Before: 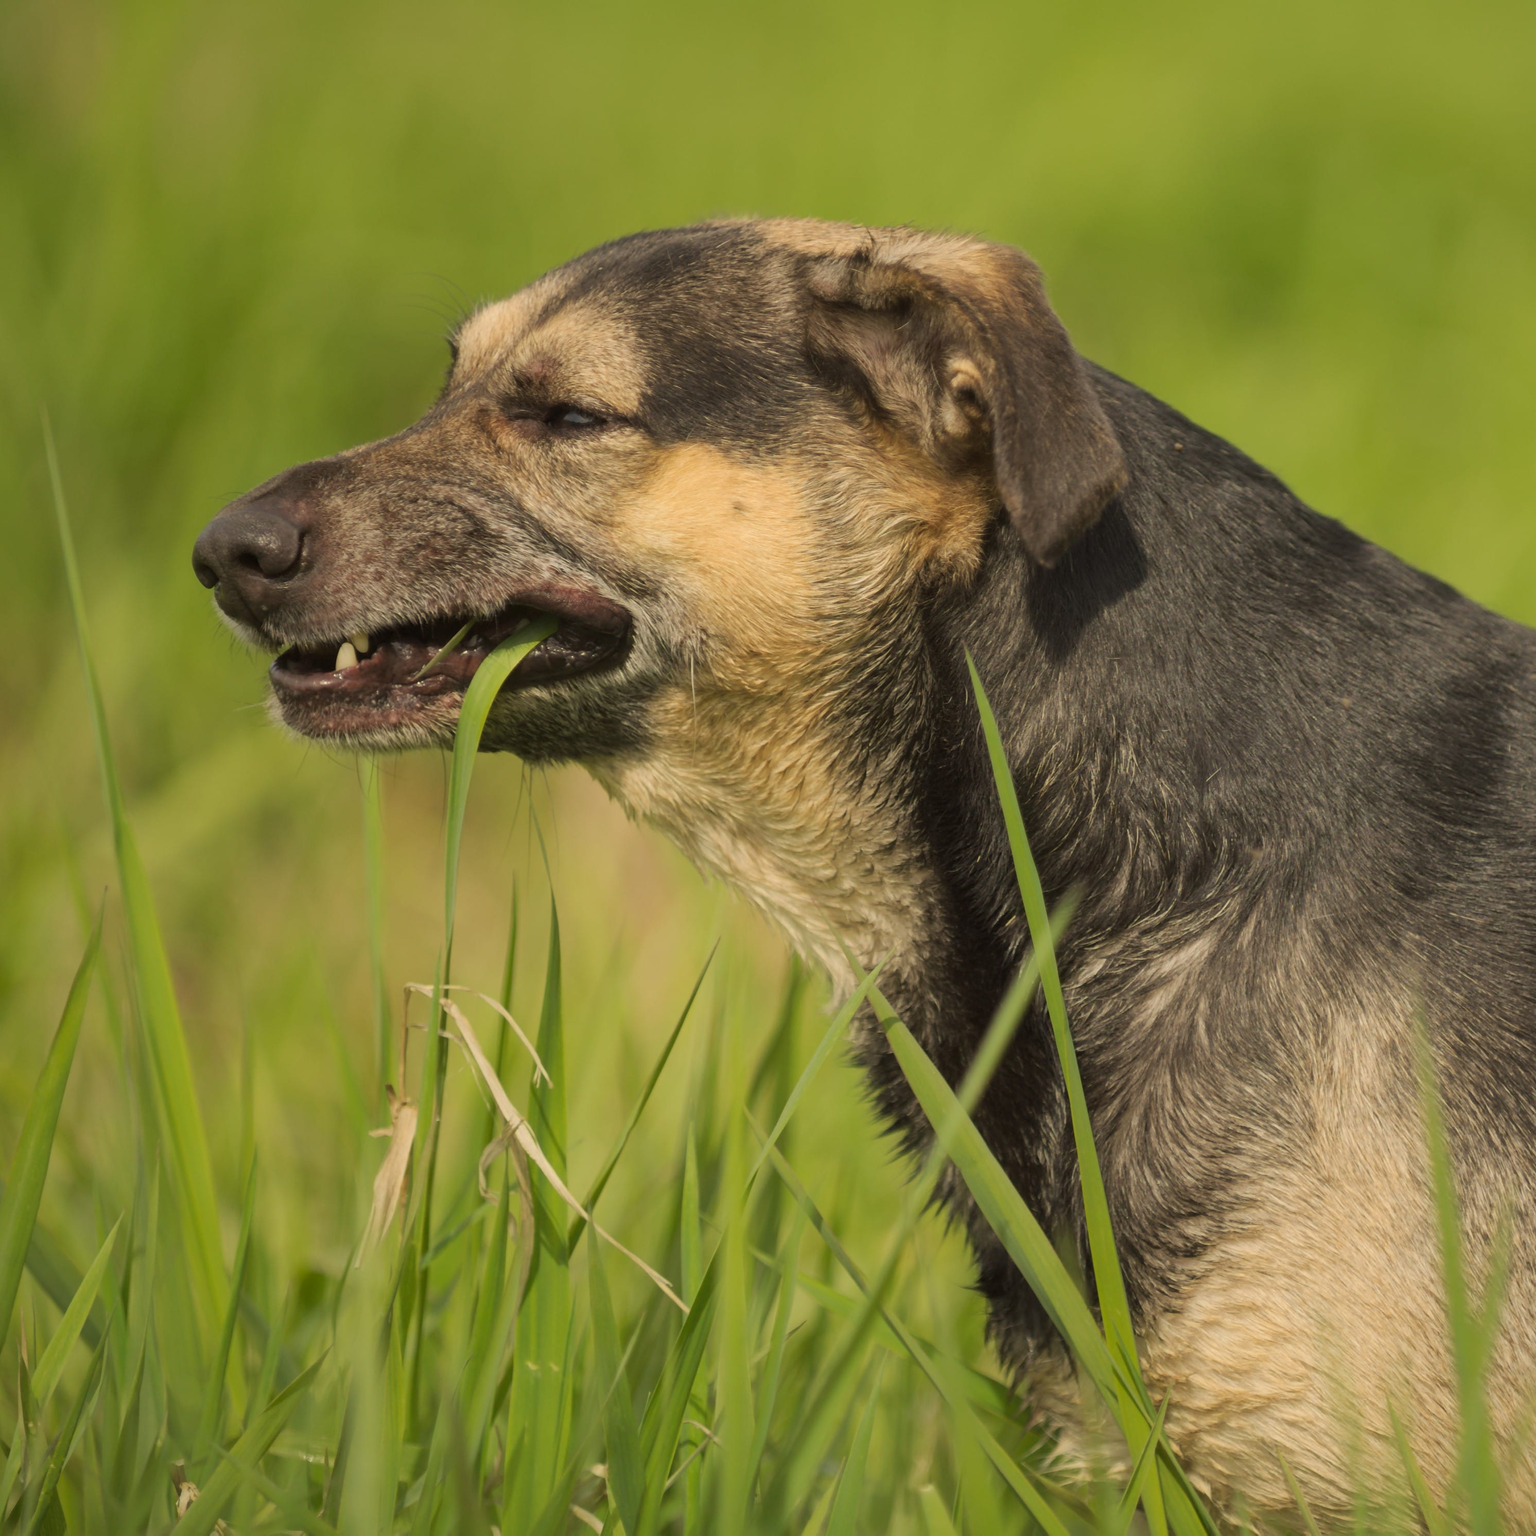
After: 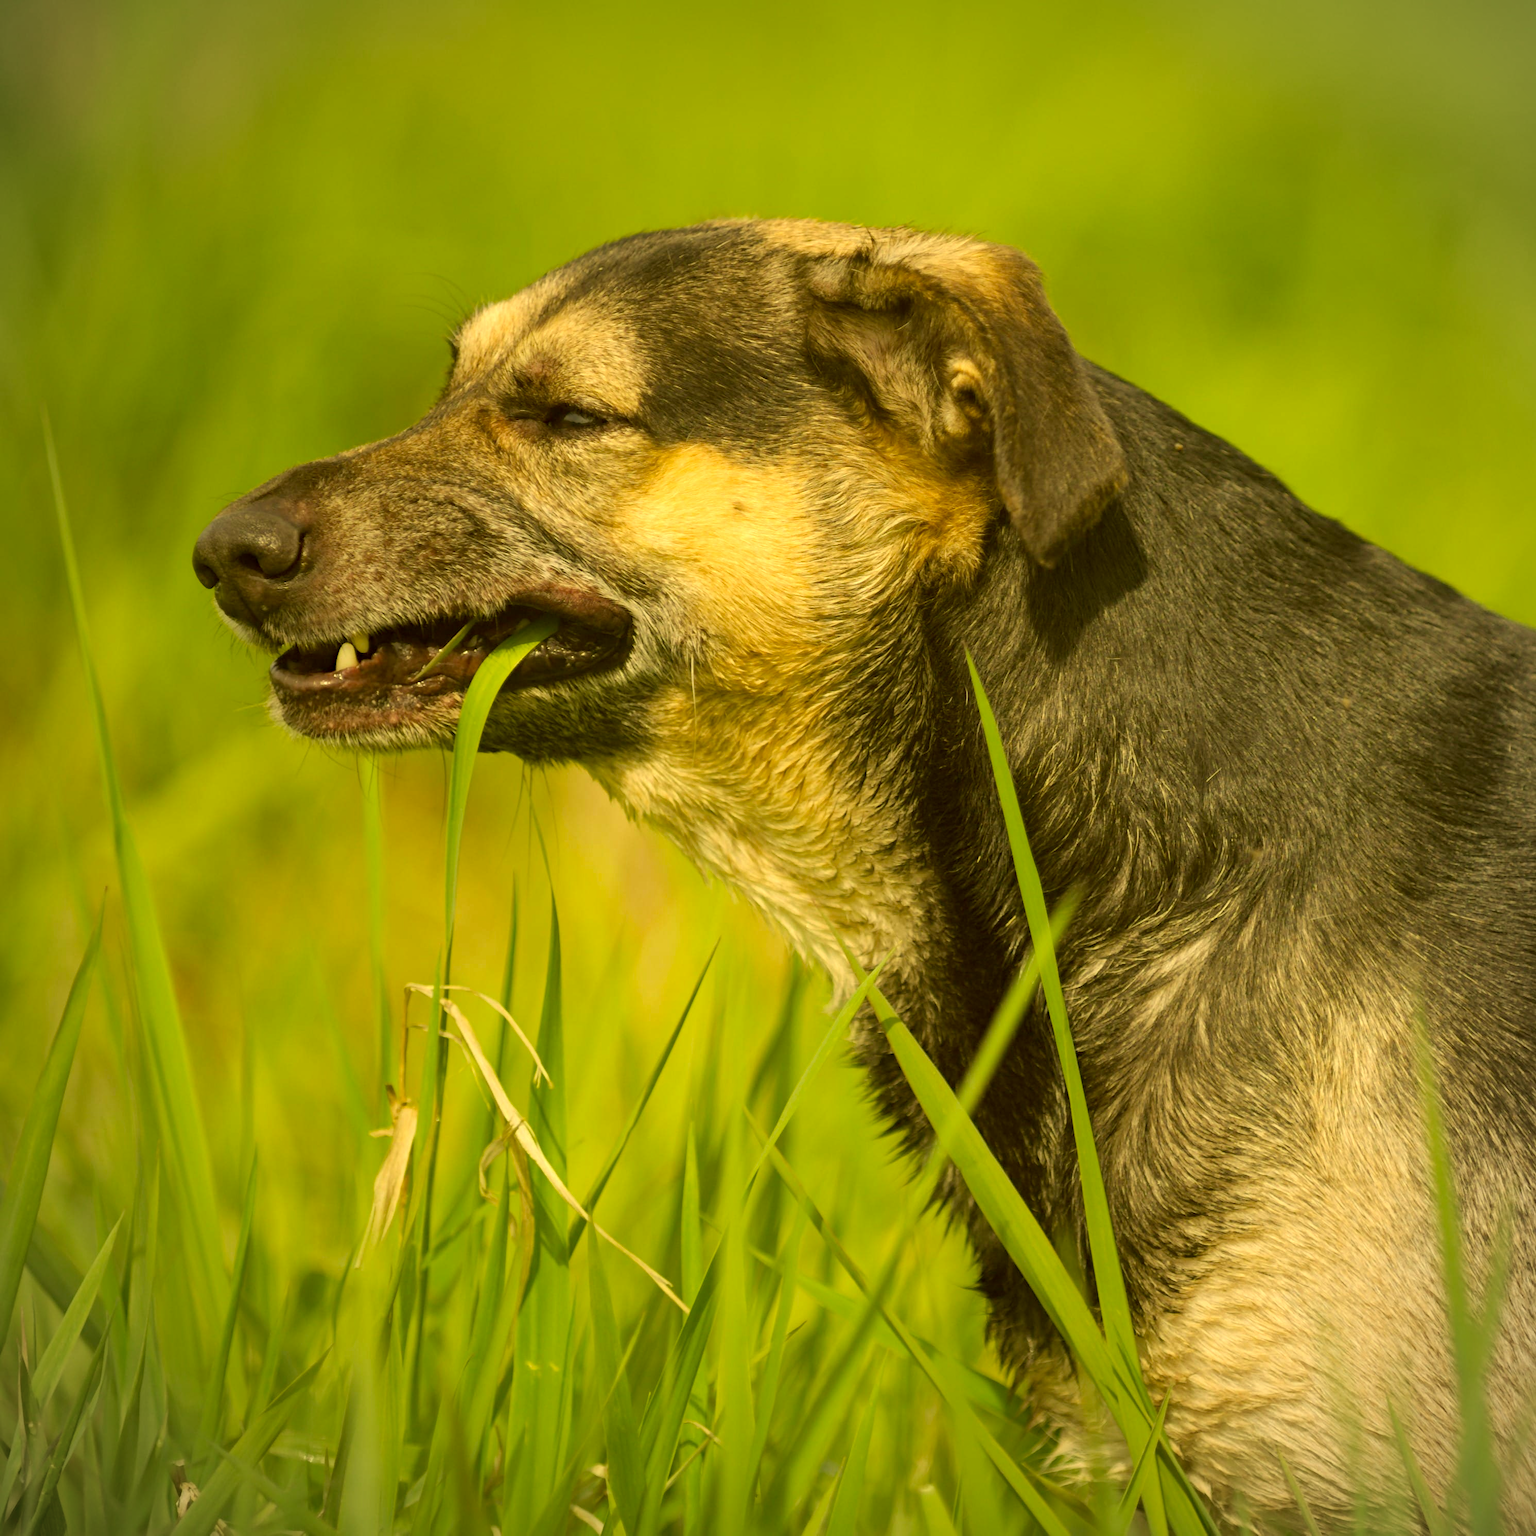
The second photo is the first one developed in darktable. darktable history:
color correction: highlights a* 0.127, highlights b* 28.87, shadows a* -0.222, shadows b* 21.71
vignetting: fall-off start 81.79%, fall-off radius 62.4%, brightness -0.402, saturation -0.293, automatic ratio true, width/height ratio 1.42, unbound false
exposure: black level correction 0.001, exposure 0.499 EV, compensate highlight preservation false
haze removal: compatibility mode true, adaptive false
